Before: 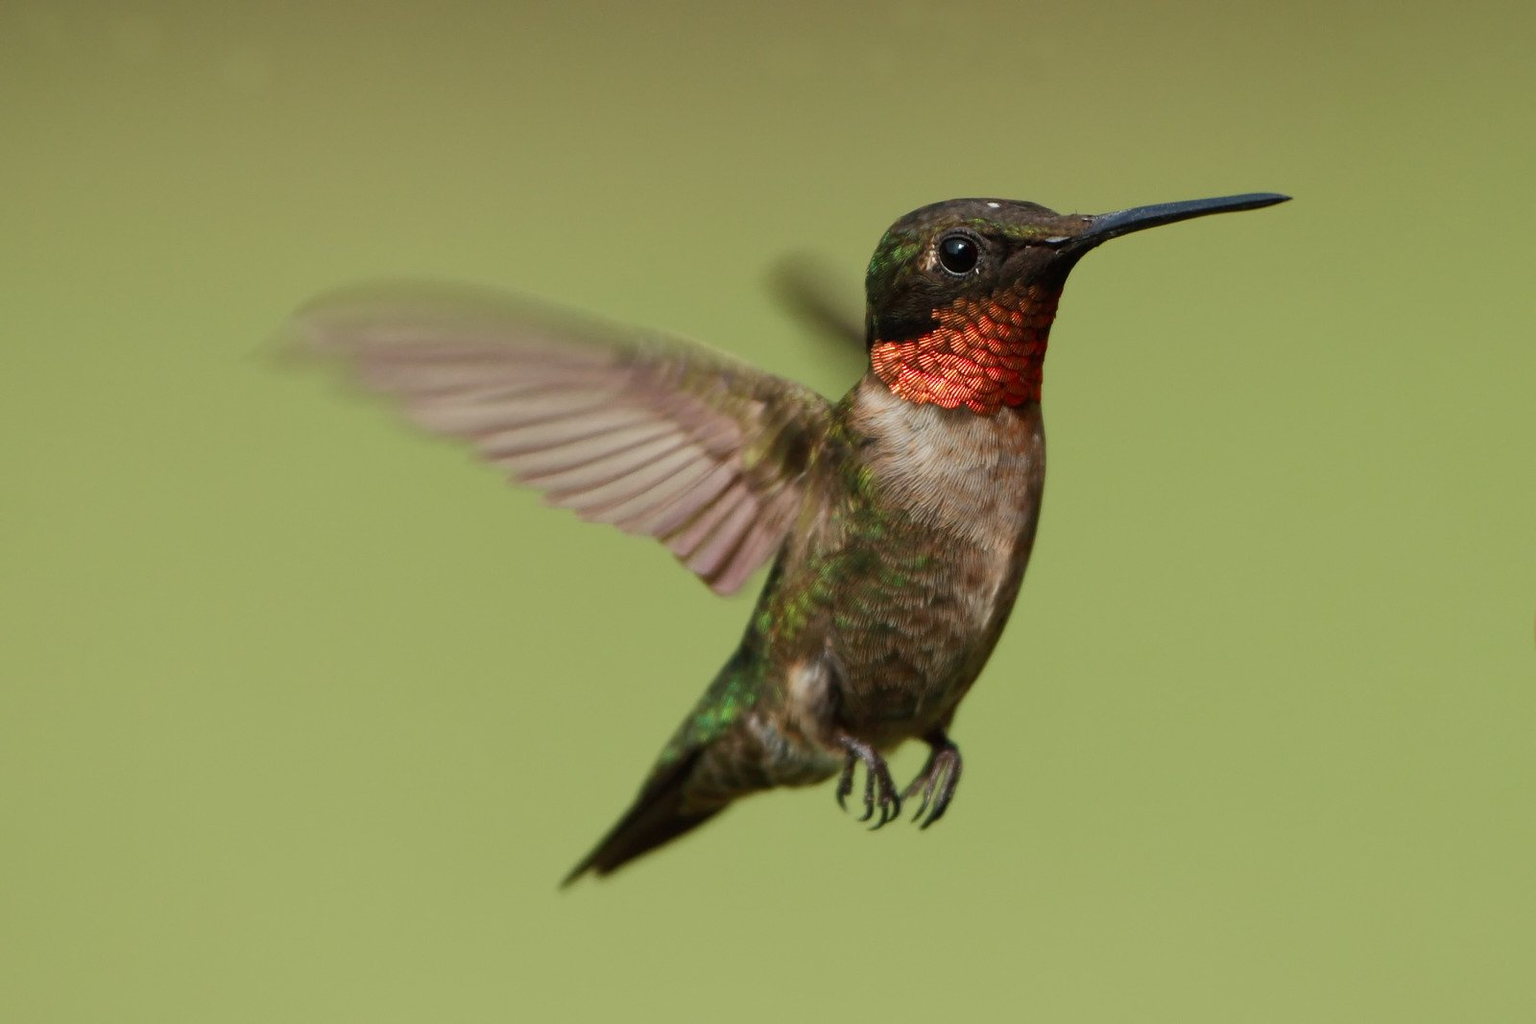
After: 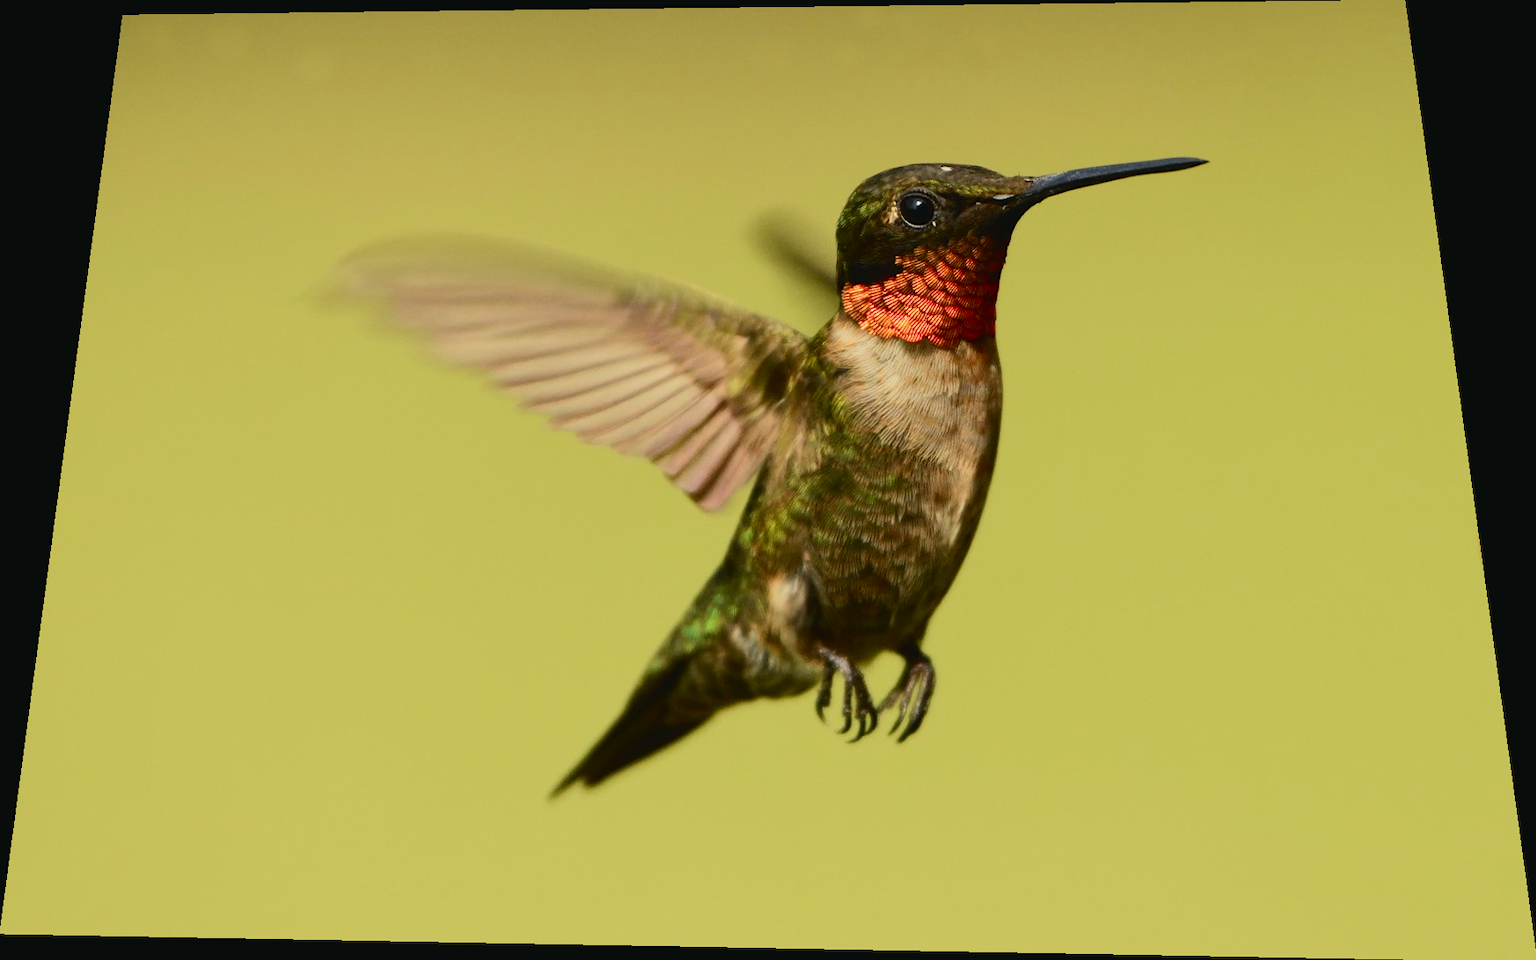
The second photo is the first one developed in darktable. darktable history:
rotate and perspective: rotation 0.128°, lens shift (vertical) -0.181, lens shift (horizontal) -0.044, shear 0.001, automatic cropping off
color calibration: x 0.329, y 0.345, temperature 5633 K
tone curve: curves: ch0 [(0, 0.03) (0.113, 0.087) (0.207, 0.184) (0.515, 0.612) (0.712, 0.793) (1, 0.946)]; ch1 [(0, 0) (0.172, 0.123) (0.317, 0.279) (0.407, 0.401) (0.476, 0.482) (0.505, 0.499) (0.534, 0.534) (0.632, 0.645) (0.726, 0.745) (1, 1)]; ch2 [(0, 0) (0.411, 0.424) (0.505, 0.505) (0.521, 0.524) (0.541, 0.569) (0.65, 0.699) (1, 1)], color space Lab, independent channels, preserve colors none
